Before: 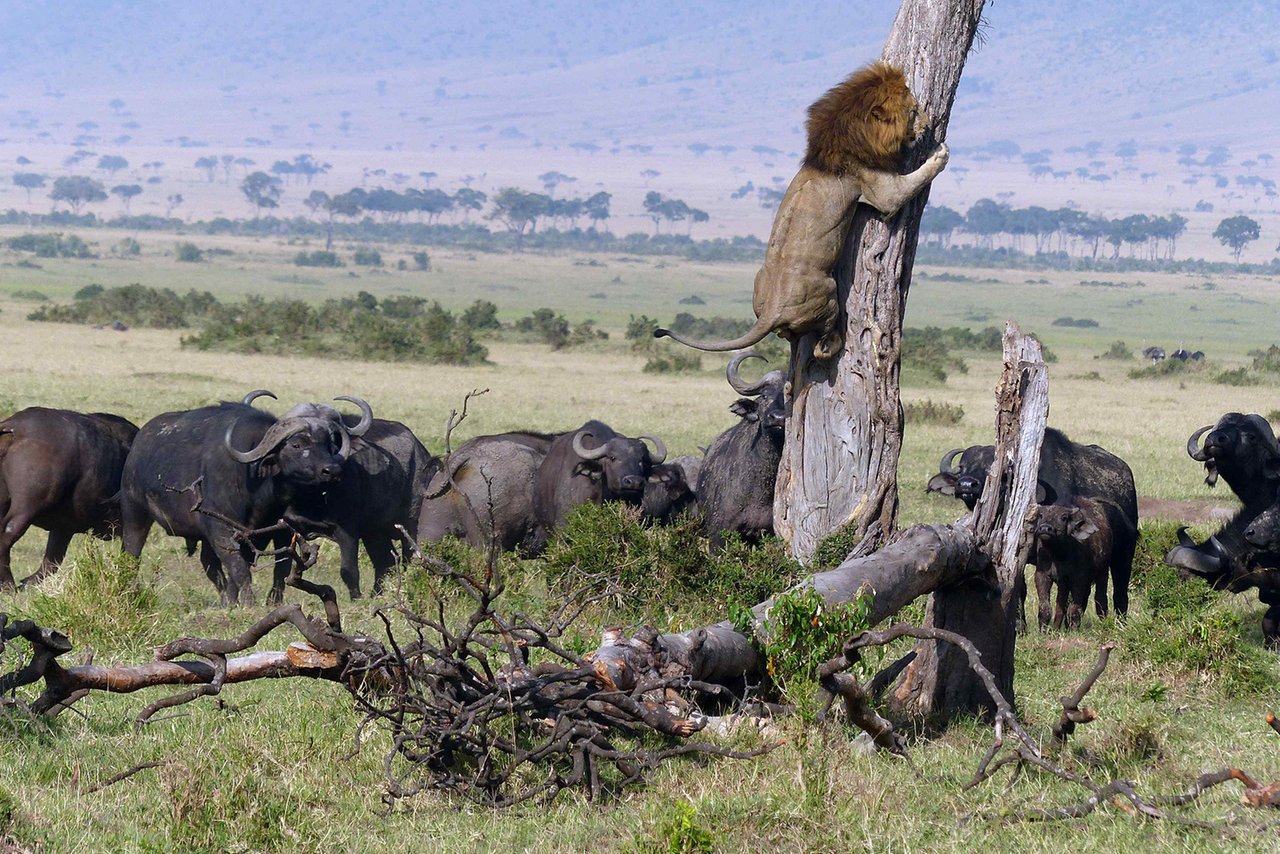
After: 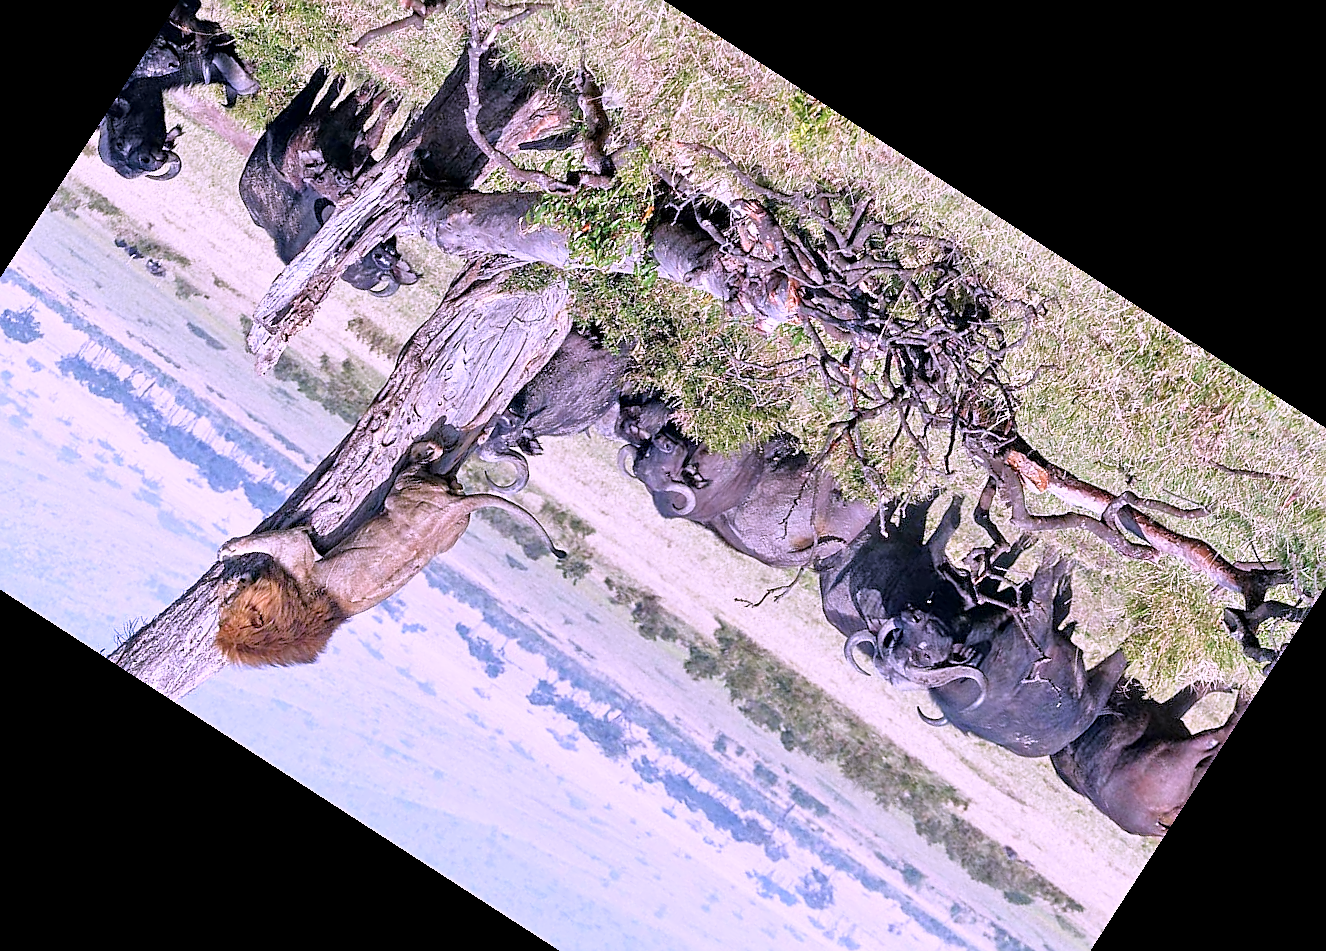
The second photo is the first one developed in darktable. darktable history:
sharpen: on, module defaults
color correction: highlights a* 15.11, highlights b* -25.78
crop and rotate: angle 147.14°, left 9.187%, top 15.562%, right 4.588%, bottom 17.04%
tone equalizer: -7 EV 0.143 EV, -6 EV 0.602 EV, -5 EV 1.18 EV, -4 EV 1.34 EV, -3 EV 1.13 EV, -2 EV 0.6 EV, -1 EV 0.15 EV
contrast equalizer: y [[0.502, 0.505, 0.512, 0.529, 0.564, 0.588], [0.5 ×6], [0.502, 0.505, 0.512, 0.529, 0.564, 0.588], [0, 0.001, 0.001, 0.004, 0.008, 0.011], [0, 0.001, 0.001, 0.004, 0.008, 0.011]]
base curve: curves: ch0 [(0, 0) (0.579, 0.807) (1, 1)], preserve colors none
